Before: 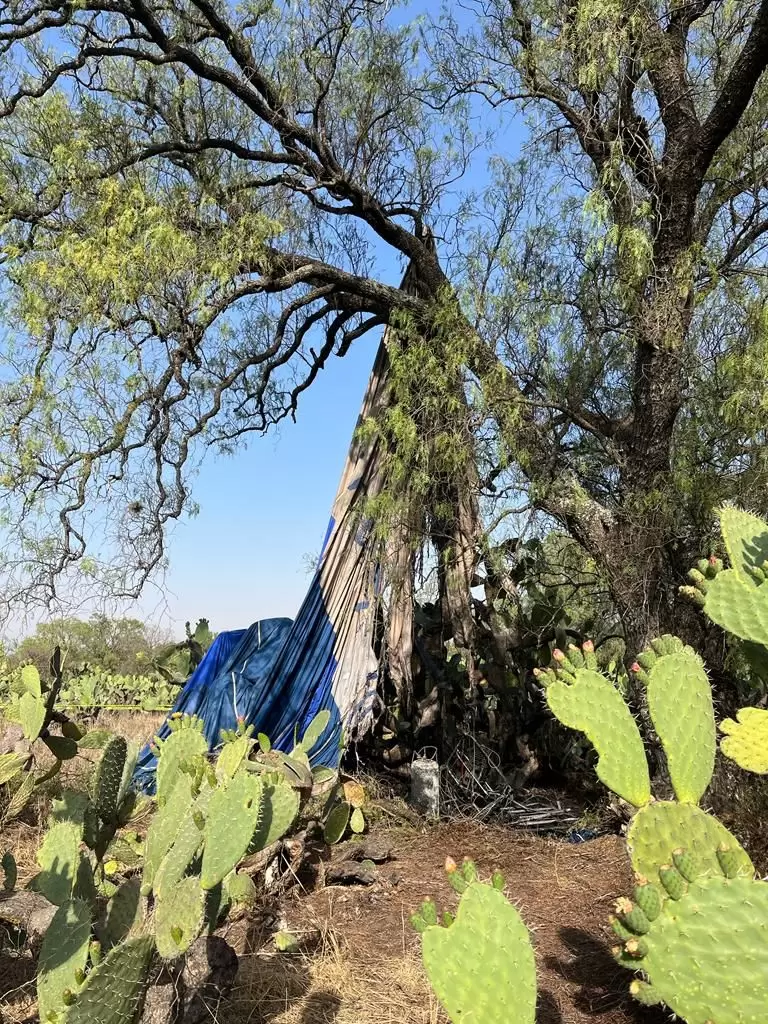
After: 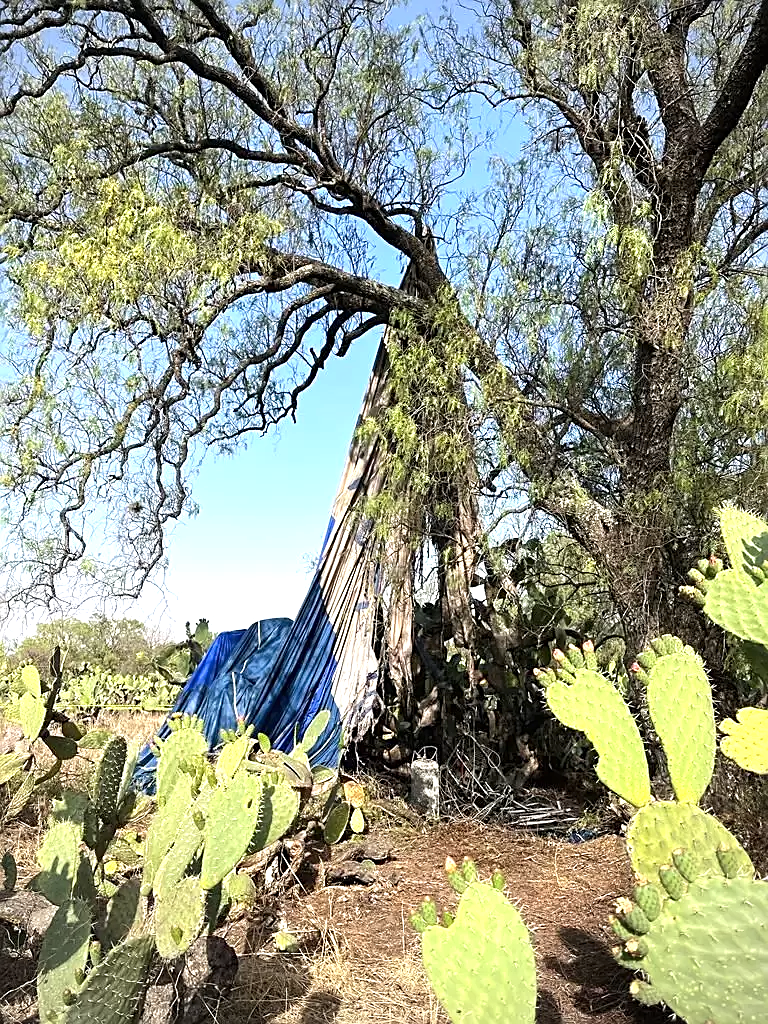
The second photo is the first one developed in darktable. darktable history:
sharpen: amount 0.55
exposure: black level correction 0, exposure 0.7 EV, compensate exposure bias true, compensate highlight preservation false
vignetting: fall-off radius 60.92%
